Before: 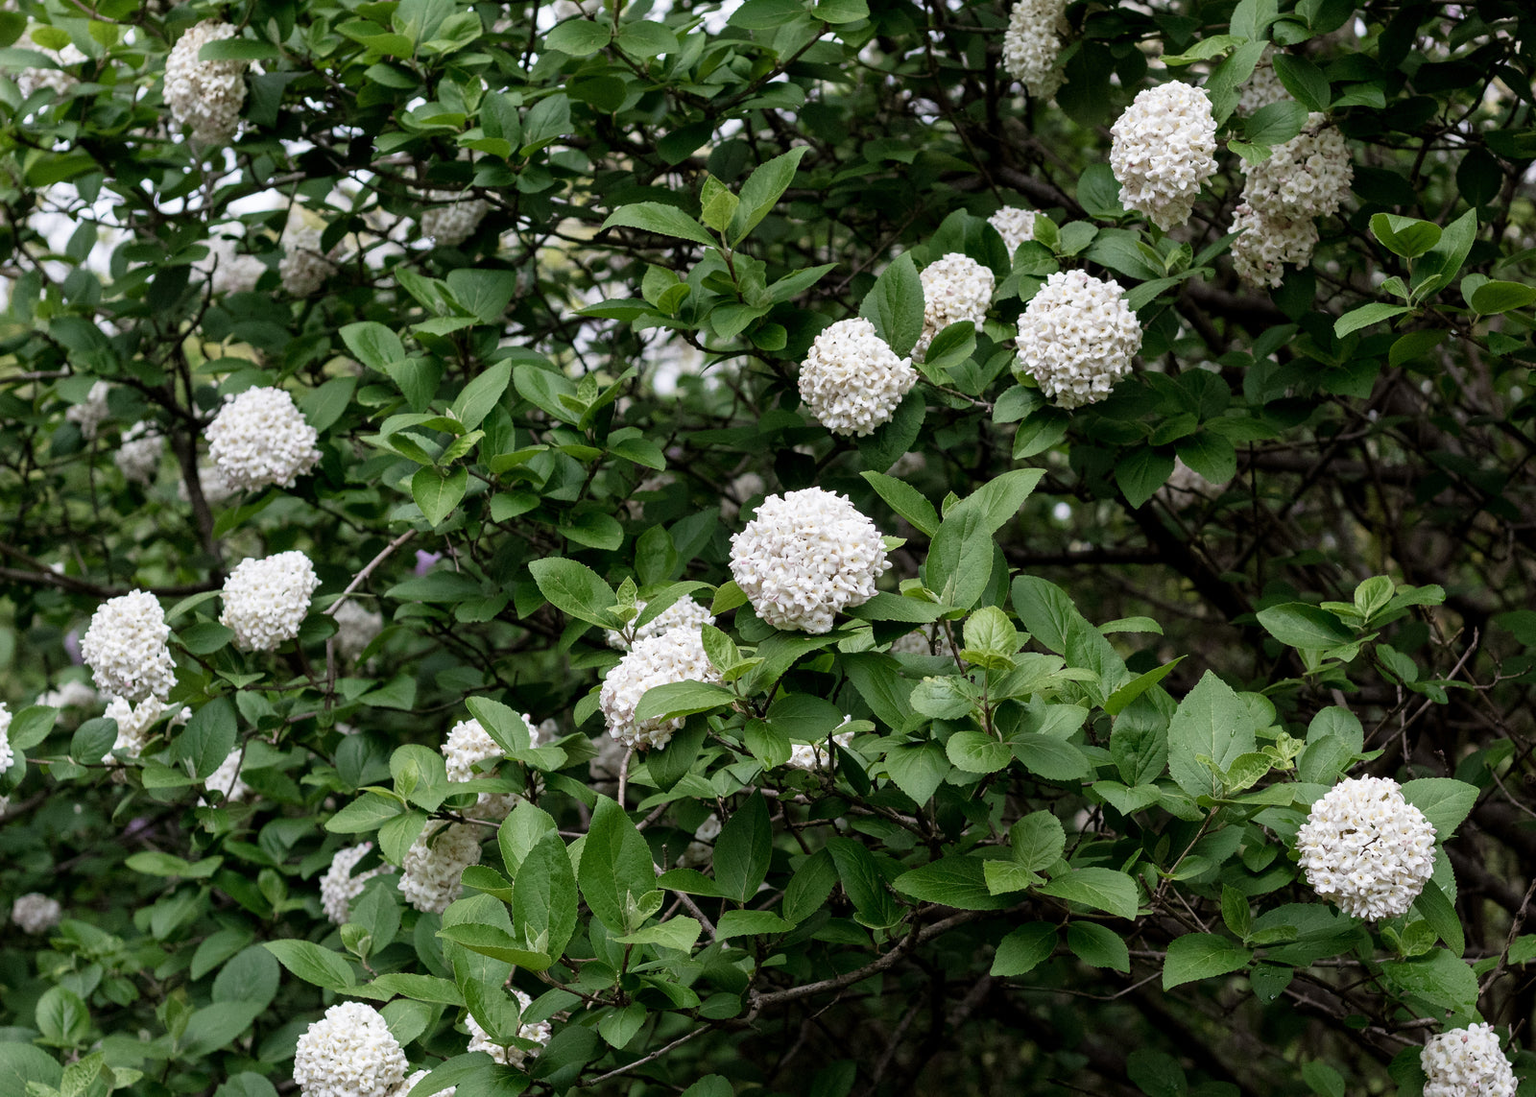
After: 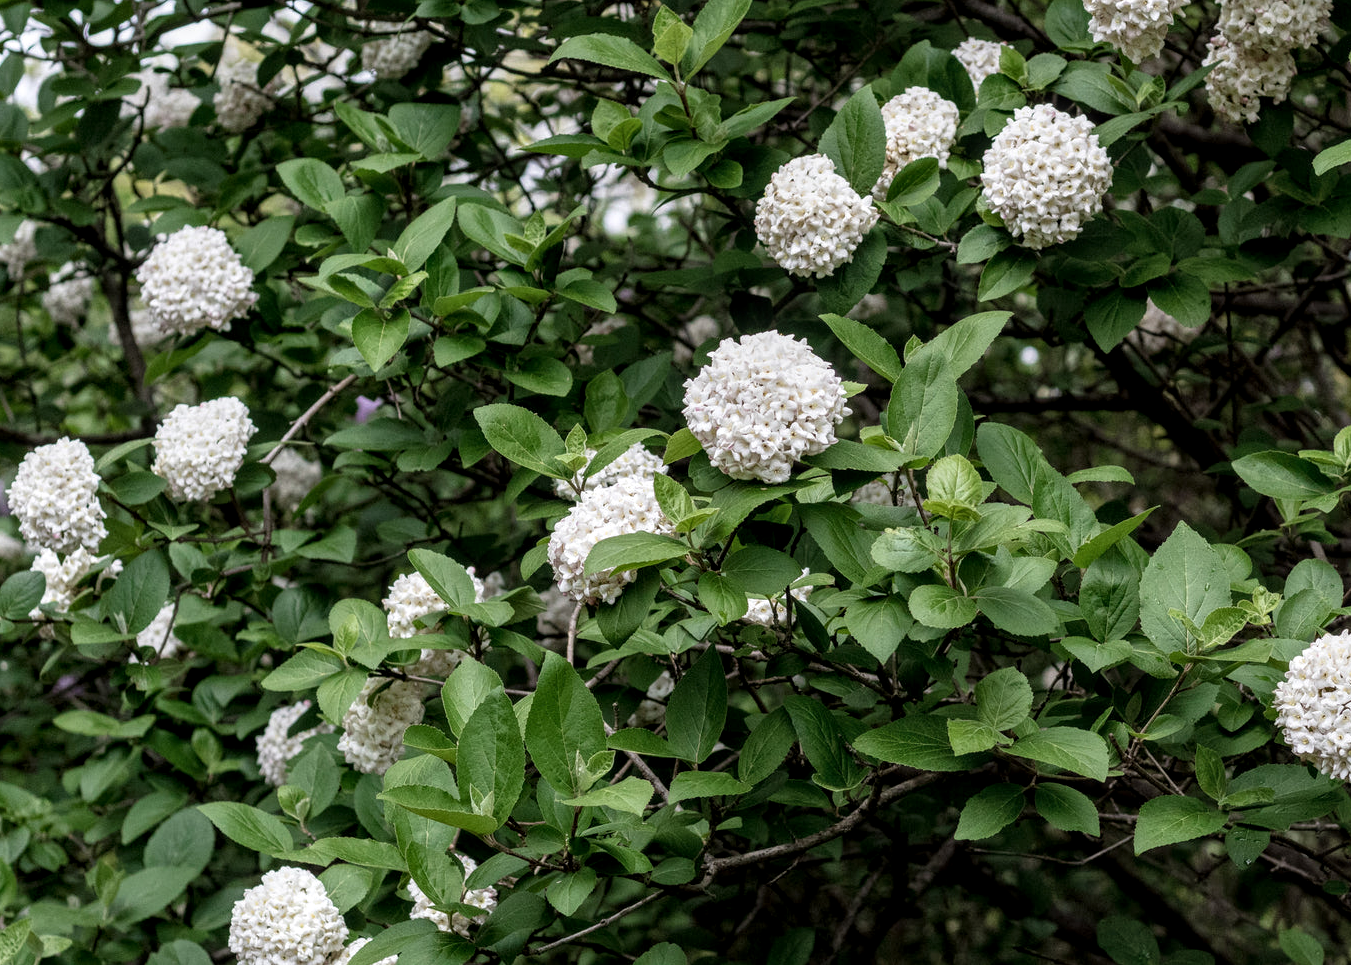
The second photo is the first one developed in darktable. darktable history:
shadows and highlights: shadows 20.91, highlights -82.73, soften with gaussian
tone equalizer: on, module defaults
local contrast: detail 130%
crop and rotate: left 4.842%, top 15.51%, right 10.668%
